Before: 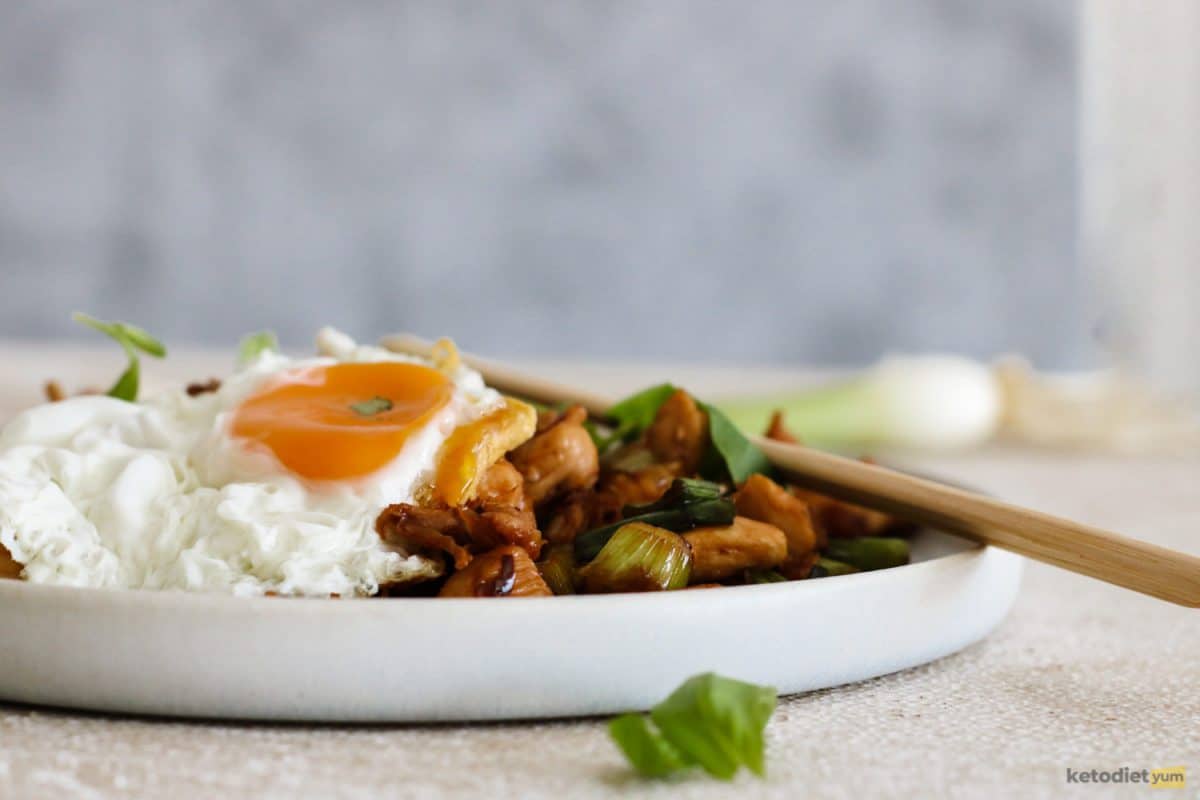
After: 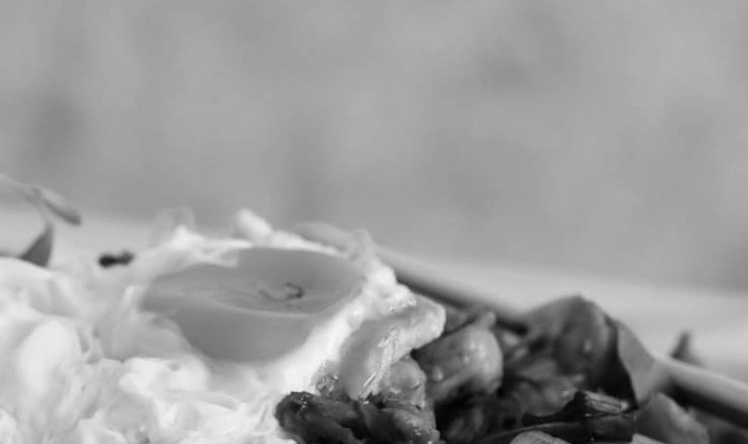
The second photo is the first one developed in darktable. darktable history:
color balance rgb: perceptual saturation grading › global saturation 30%, global vibrance 20%
shadows and highlights: shadows 12, white point adjustment 1.2, highlights -0.36, soften with gaussian
monochrome: a 30.25, b 92.03
crop and rotate: angle -4.99°, left 2.122%, top 6.945%, right 27.566%, bottom 30.519%
